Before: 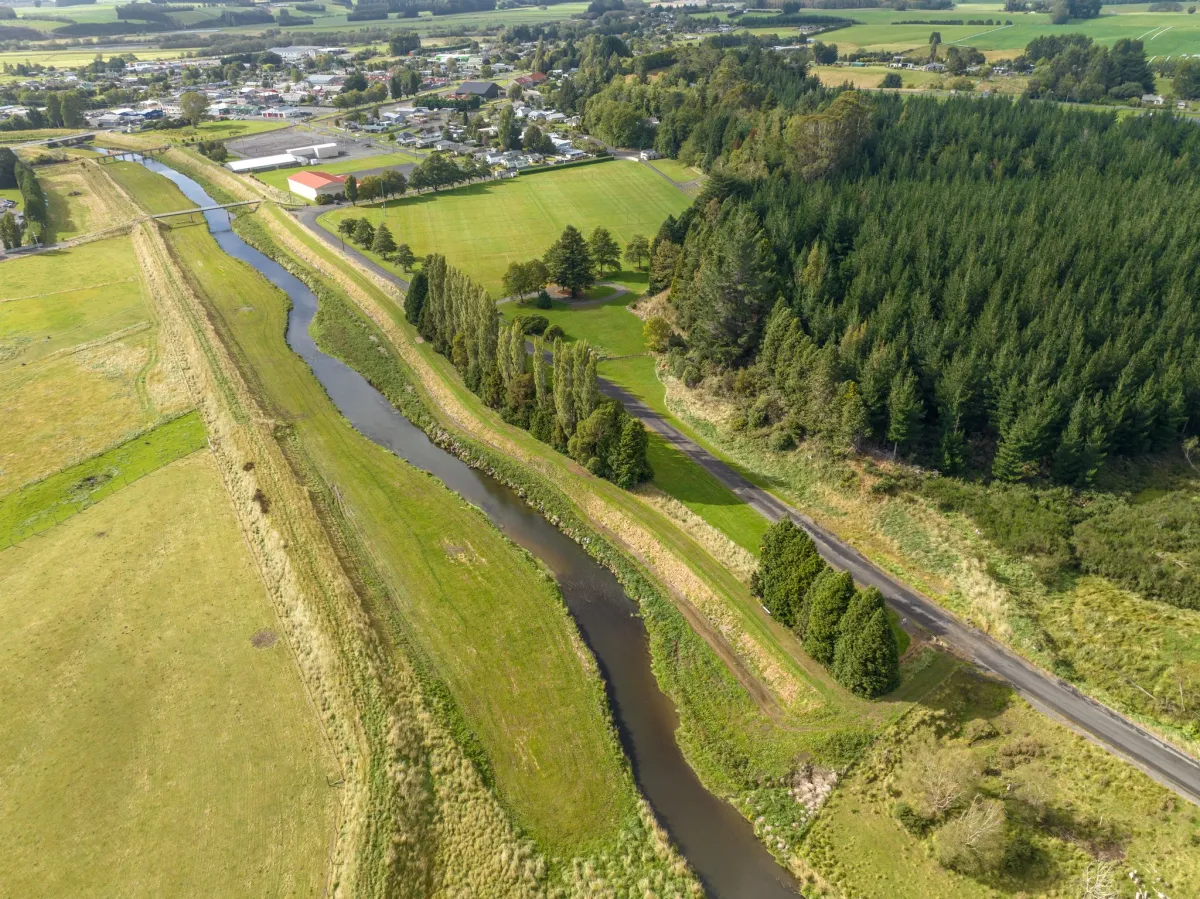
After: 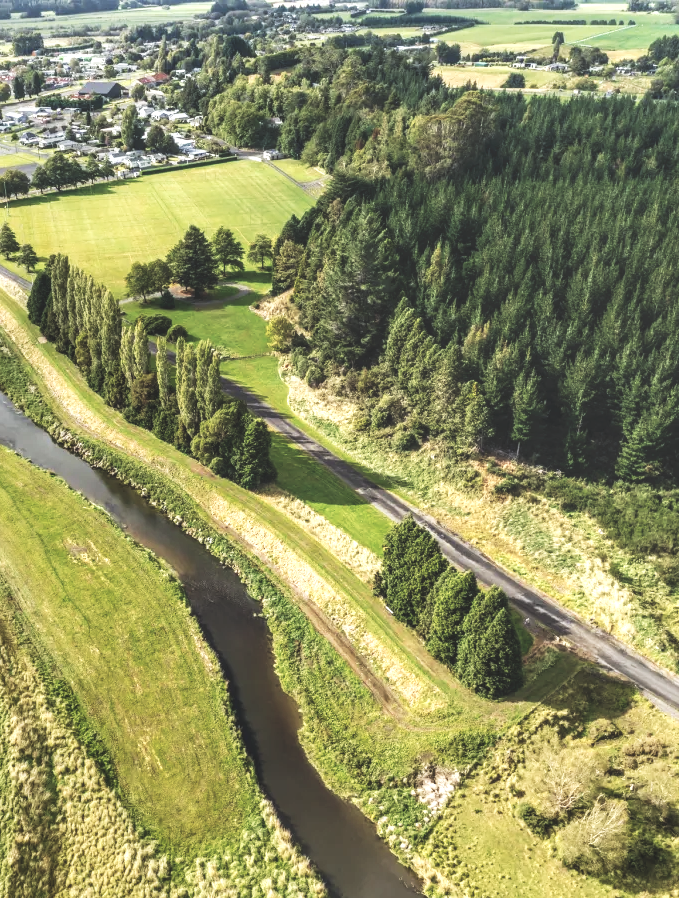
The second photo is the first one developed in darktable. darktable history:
tone curve: curves: ch0 [(0, 0) (0.003, 0.301) (0.011, 0.302) (0.025, 0.307) (0.044, 0.313) (0.069, 0.316) (0.1, 0.322) (0.136, 0.325) (0.177, 0.341) (0.224, 0.358) (0.277, 0.386) (0.335, 0.429) (0.399, 0.486) (0.468, 0.556) (0.543, 0.644) (0.623, 0.728) (0.709, 0.796) (0.801, 0.854) (0.898, 0.908) (1, 1)], preserve colors none
local contrast: highlights 80%, shadows 57%, detail 175%, midtone range 0.602
crop: left 31.458%, top 0%, right 11.876%
